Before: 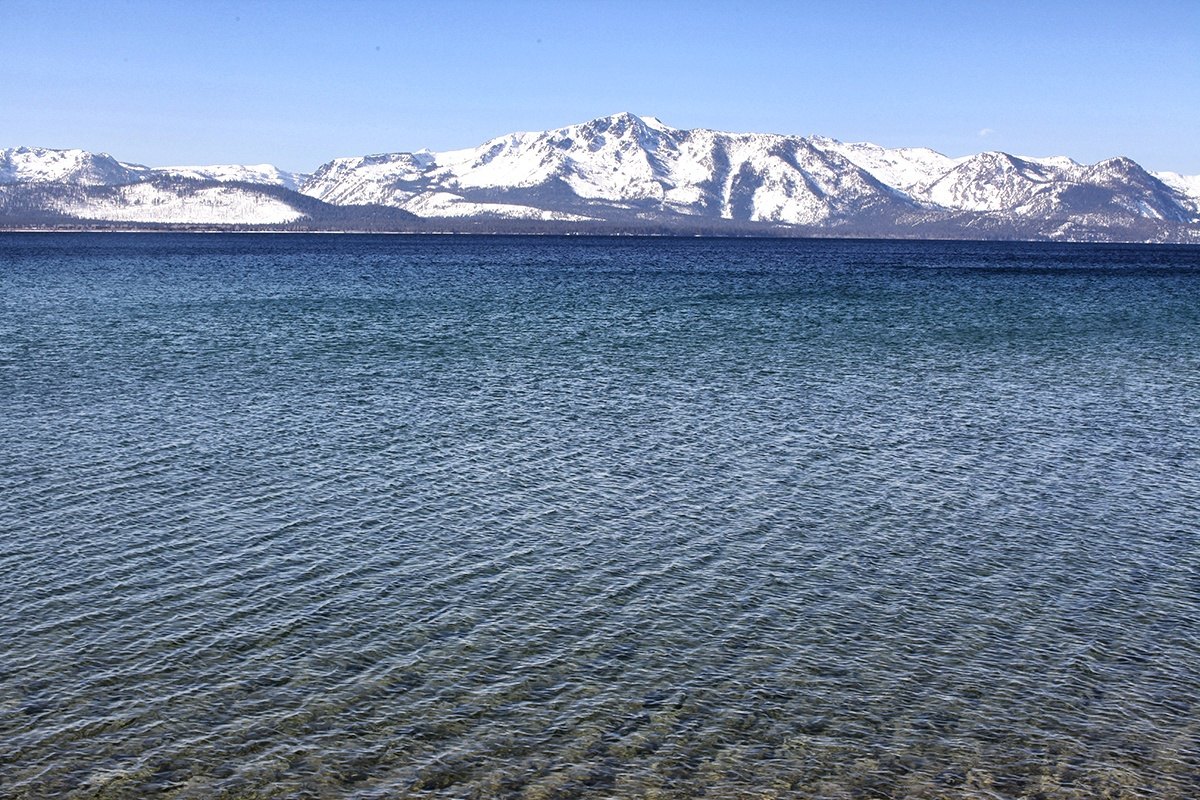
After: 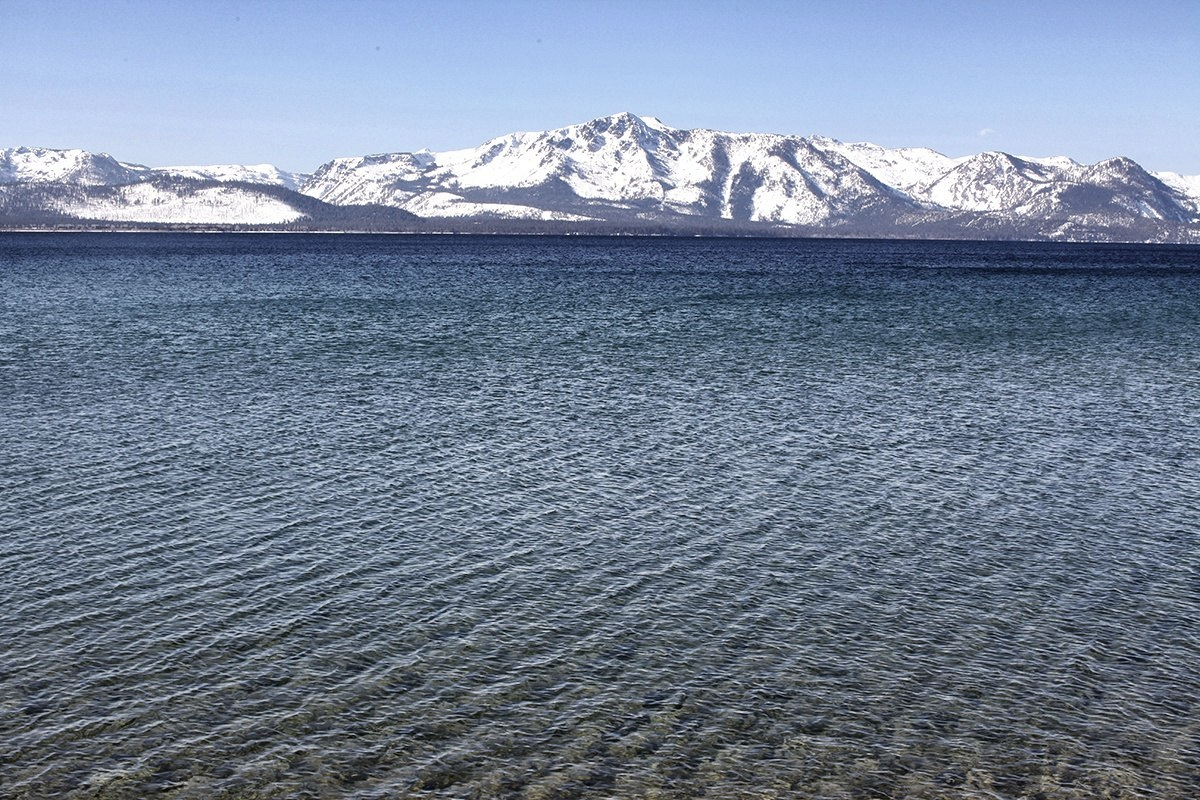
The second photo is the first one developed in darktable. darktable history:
tone equalizer: on, module defaults
contrast brightness saturation: contrast 0.062, brightness -0.014, saturation -0.248
